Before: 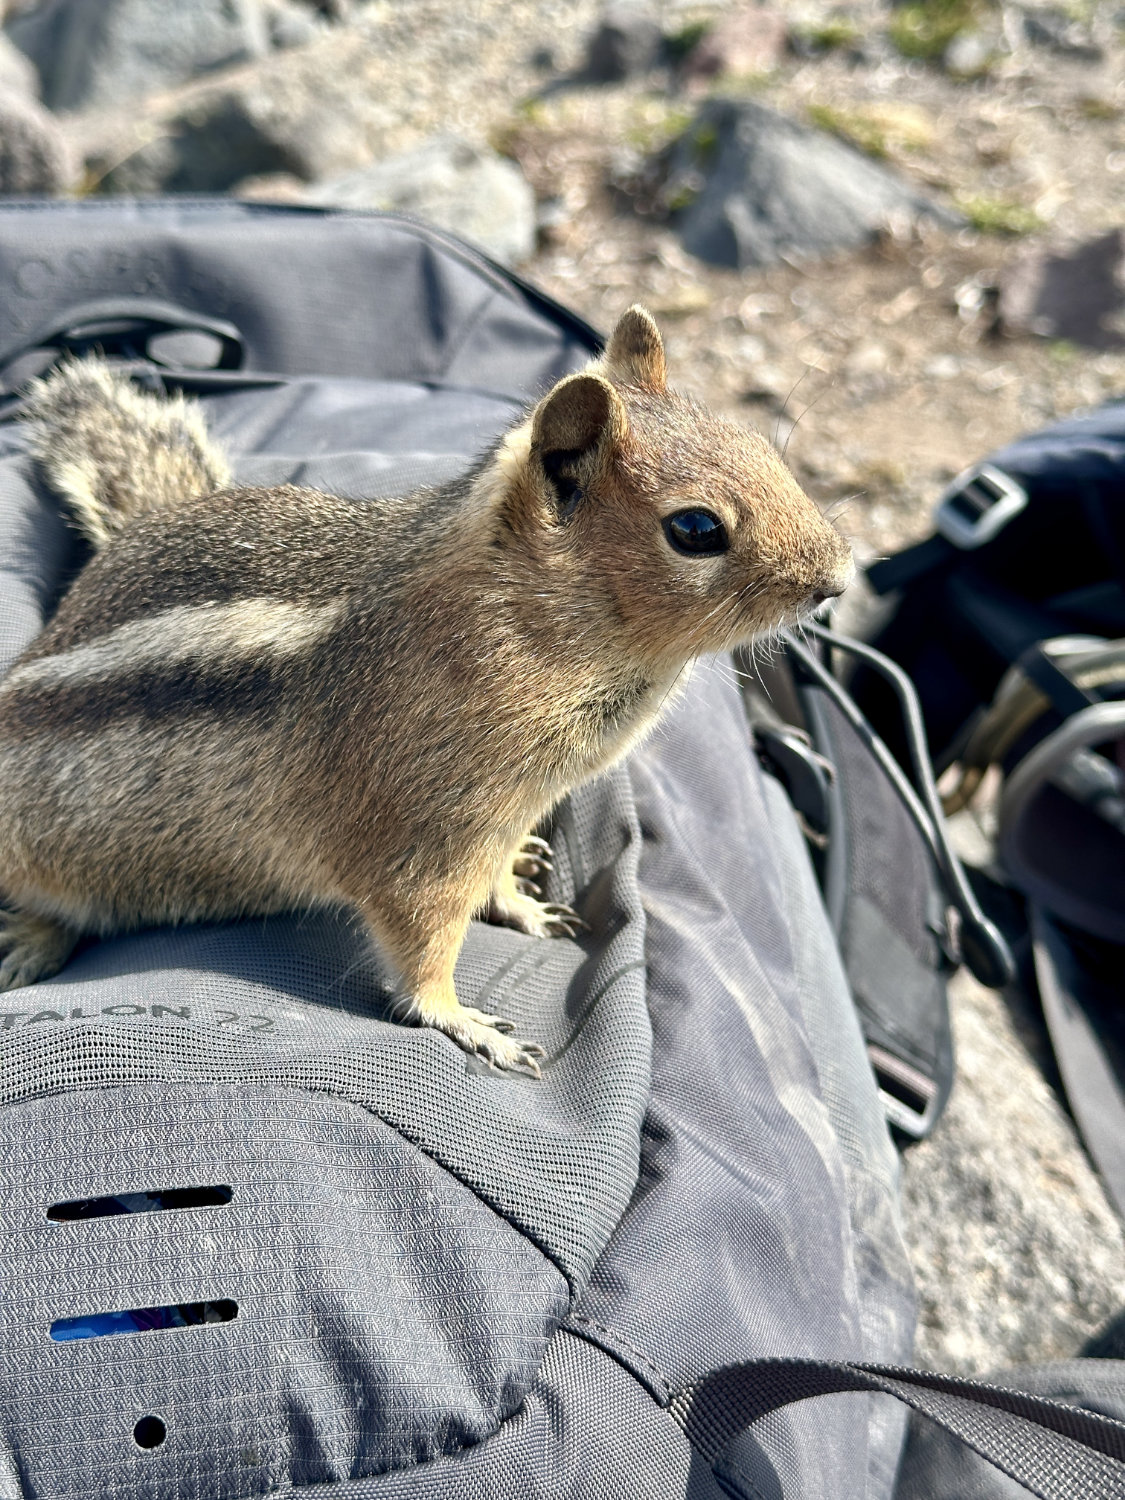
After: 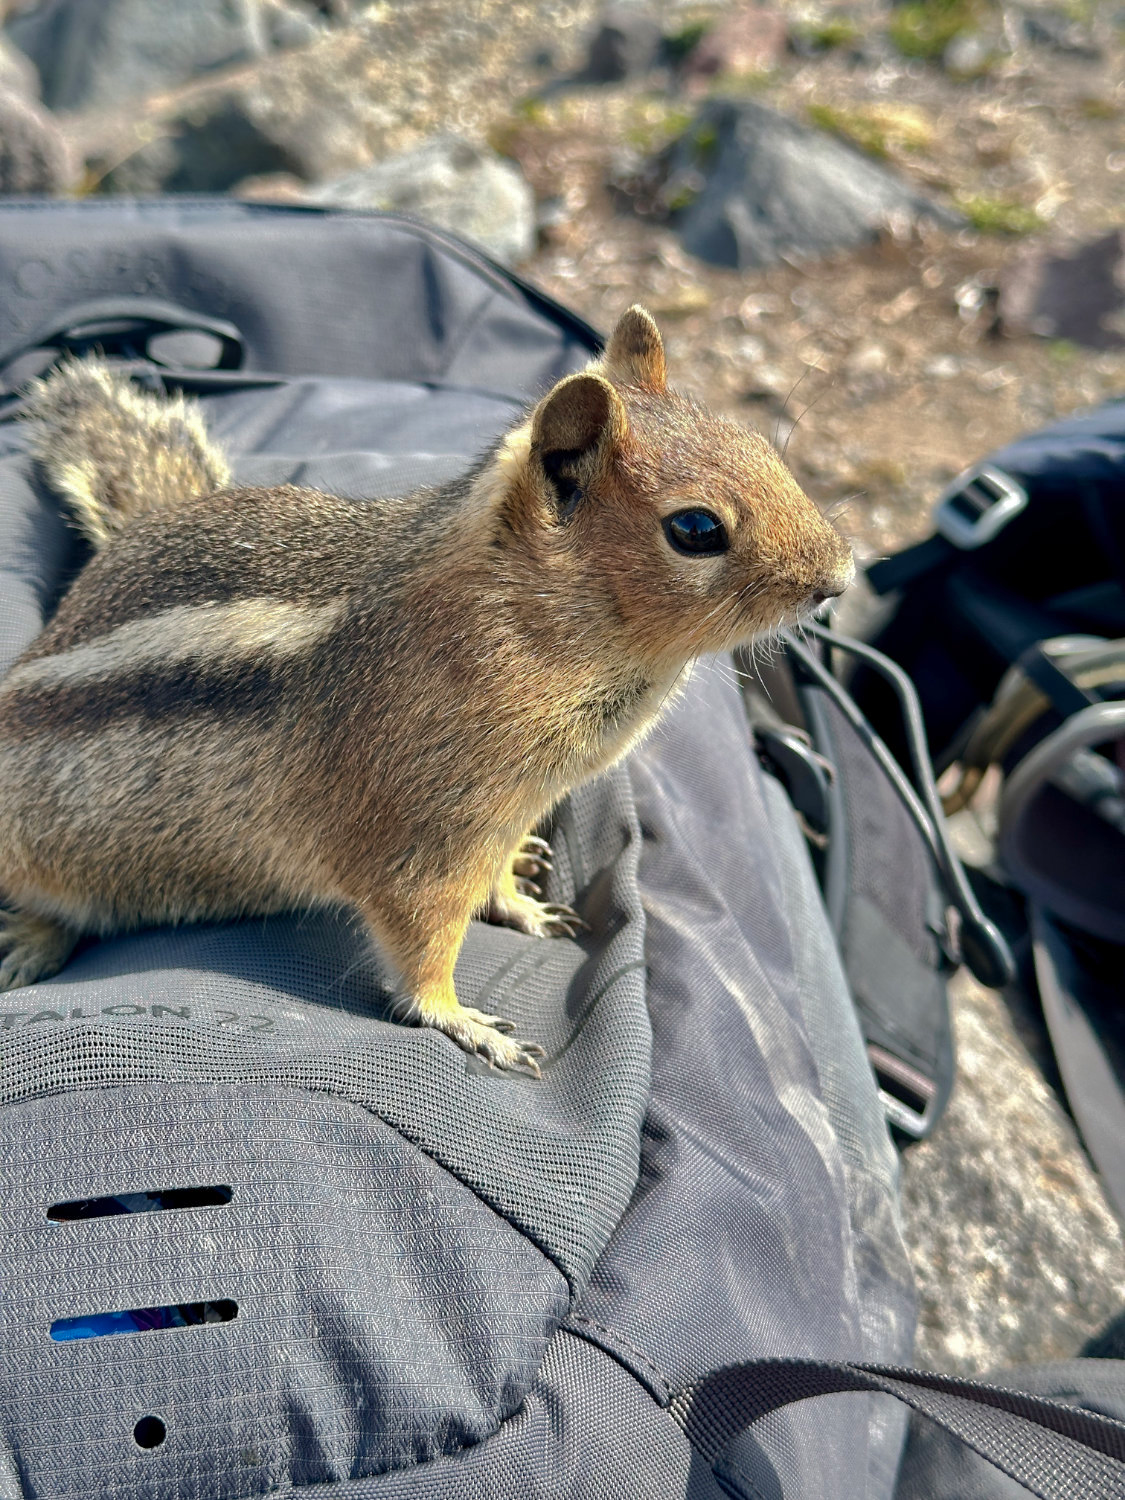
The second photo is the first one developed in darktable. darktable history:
shadows and highlights: shadows 25.92, highlights -71.25
